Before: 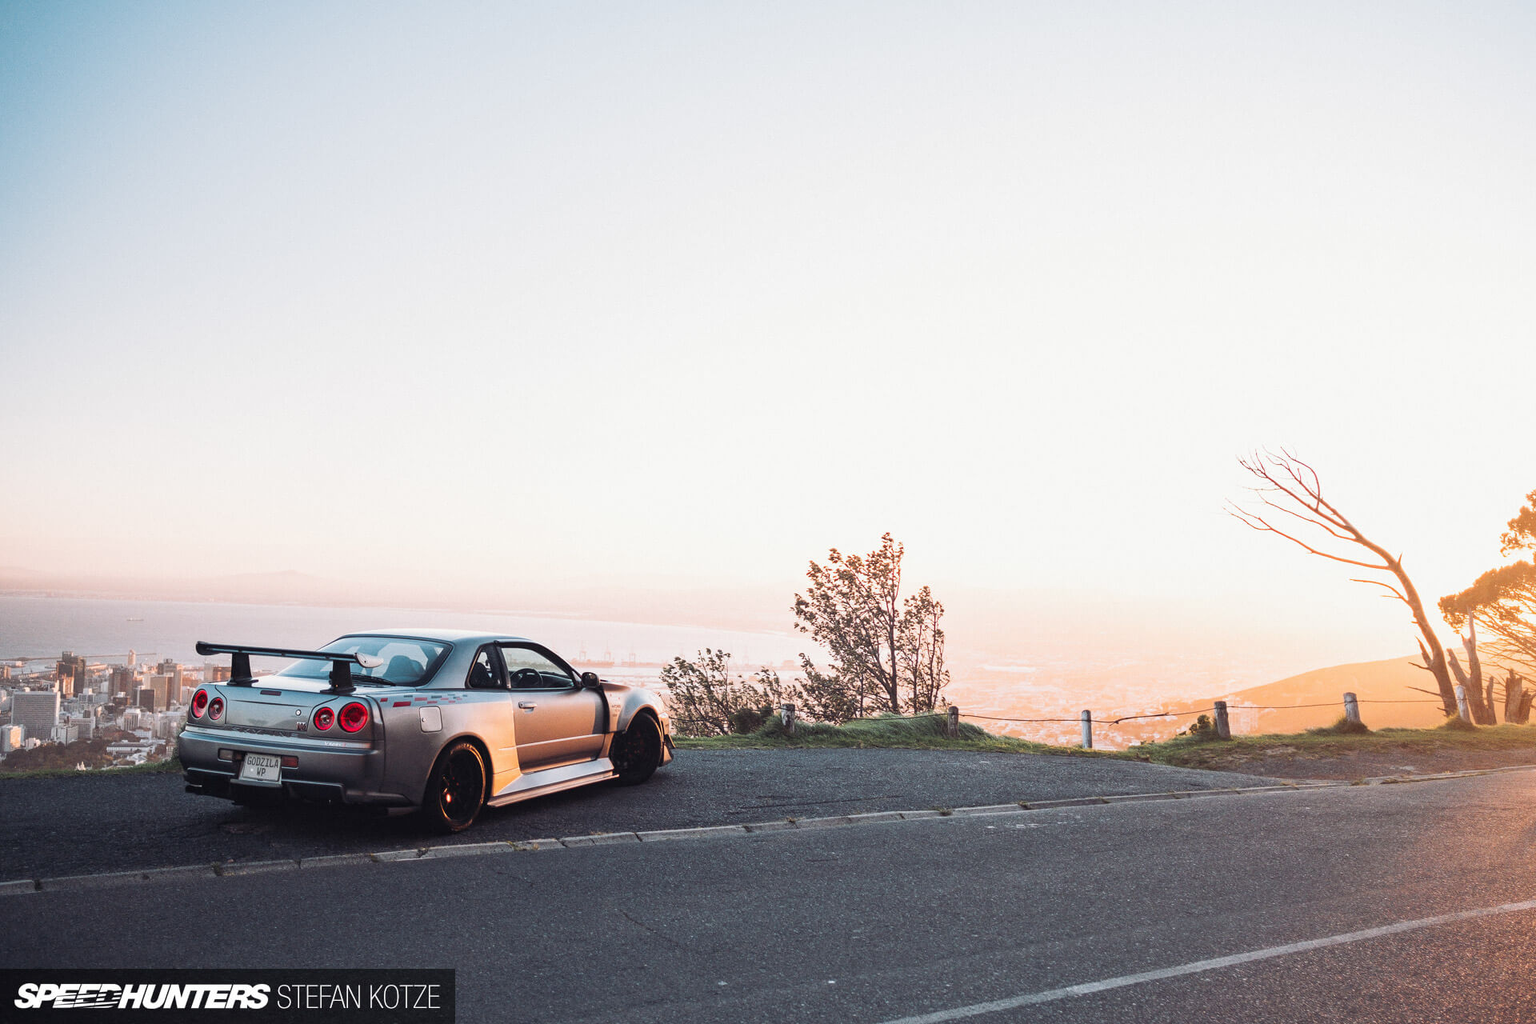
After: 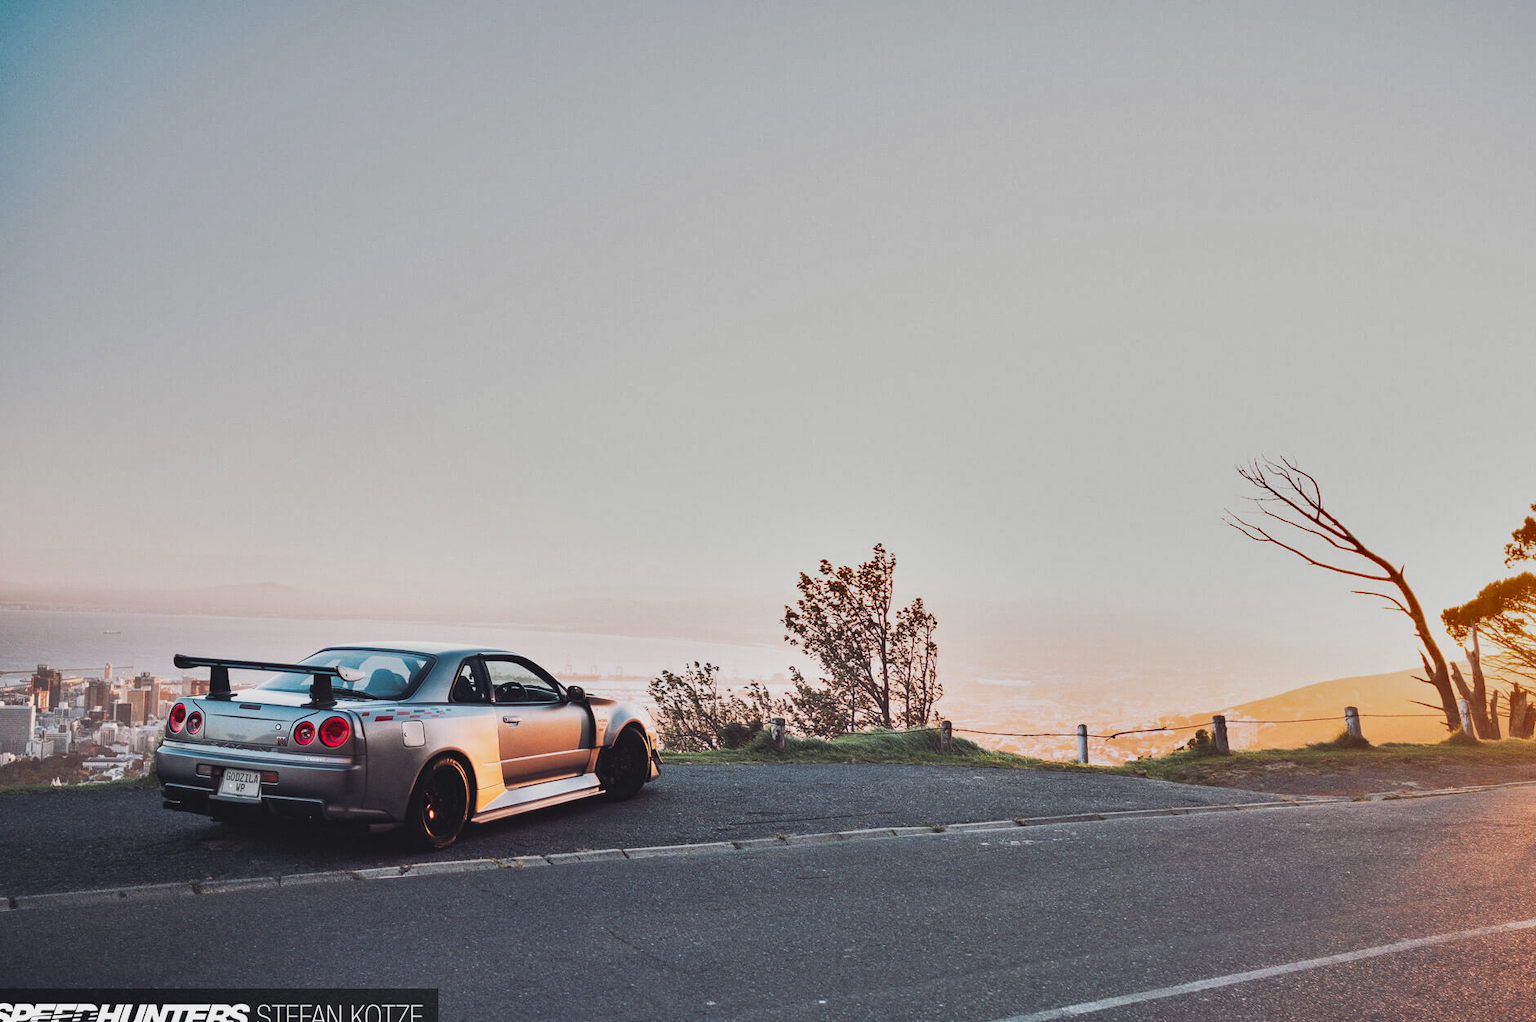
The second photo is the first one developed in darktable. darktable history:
tone curve: curves: ch0 [(0, 0.045) (0.155, 0.169) (0.46, 0.466) (0.751, 0.788) (1, 0.961)]; ch1 [(0, 0) (0.43, 0.408) (0.472, 0.469) (0.505, 0.503) (0.553, 0.555) (0.592, 0.581) (1, 1)]; ch2 [(0, 0) (0.505, 0.495) (0.579, 0.569) (1, 1)], preserve colors none
crop: left 1.671%, right 0.267%, bottom 2.078%
shadows and highlights: white point adjustment -3.46, highlights -63.51, soften with gaussian
